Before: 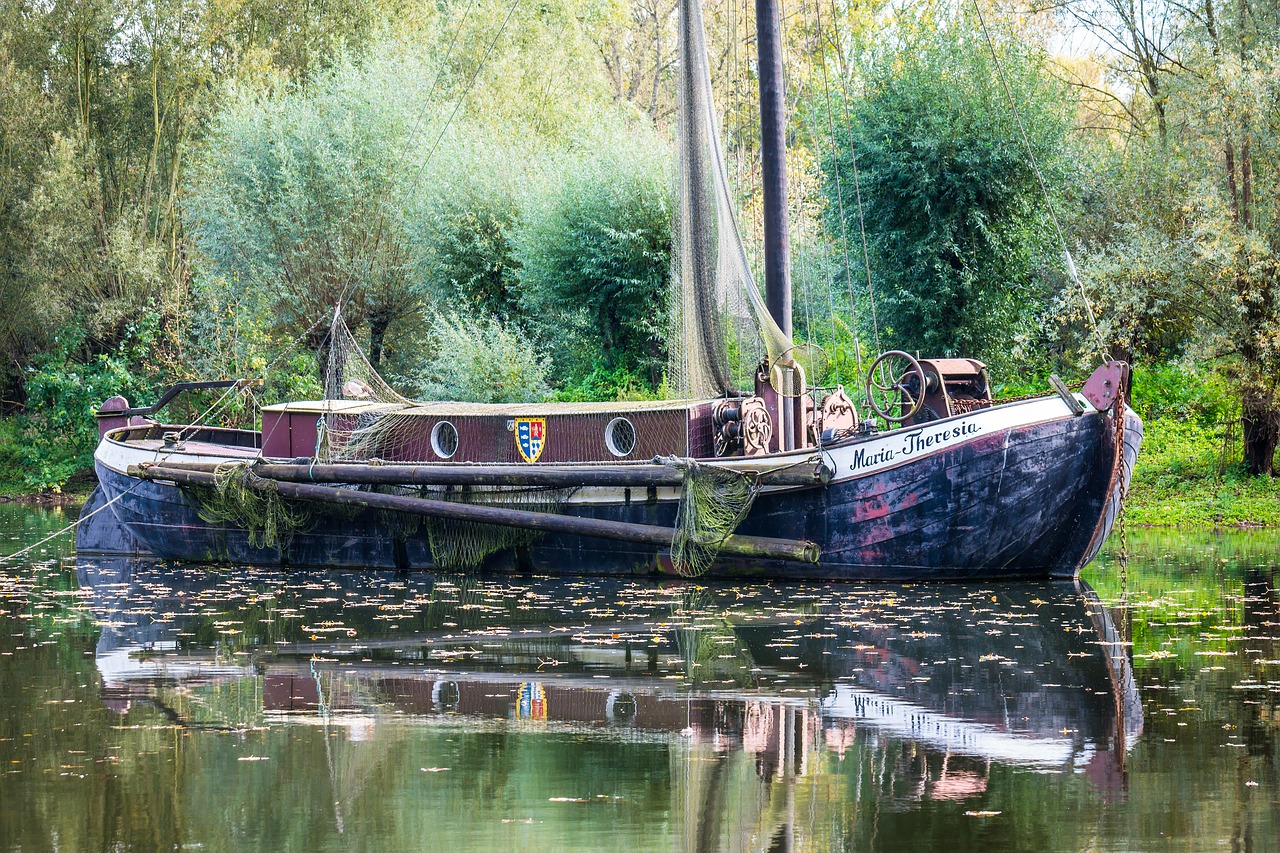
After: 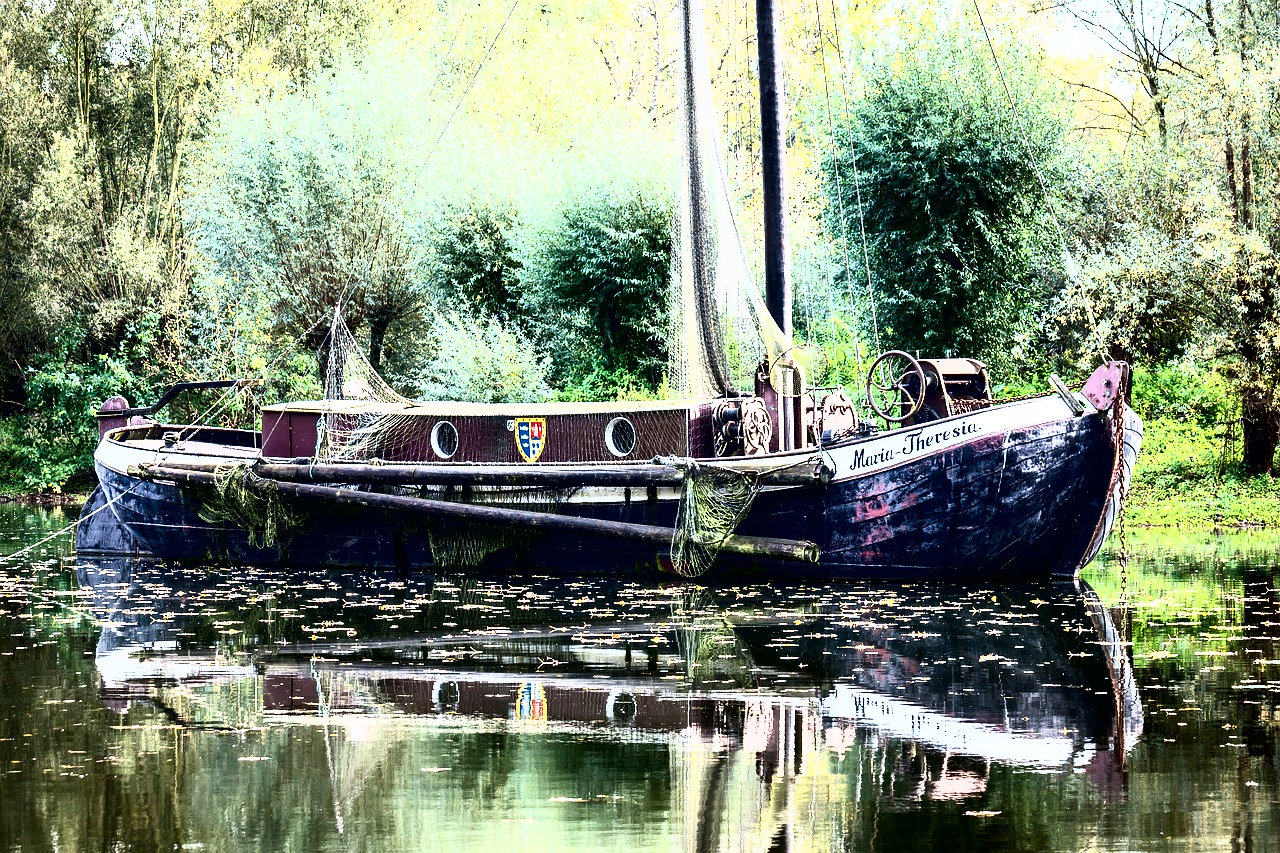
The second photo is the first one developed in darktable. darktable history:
tone curve: curves: ch0 [(0, 0) (0.003, 0) (0.011, 0) (0.025, 0) (0.044, 0.001) (0.069, 0.003) (0.1, 0.003) (0.136, 0.006) (0.177, 0.014) (0.224, 0.056) (0.277, 0.128) (0.335, 0.218) (0.399, 0.346) (0.468, 0.512) (0.543, 0.713) (0.623, 0.898) (0.709, 0.987) (0.801, 0.99) (0.898, 0.99) (1, 1)], color space Lab, independent channels, preserve colors none
